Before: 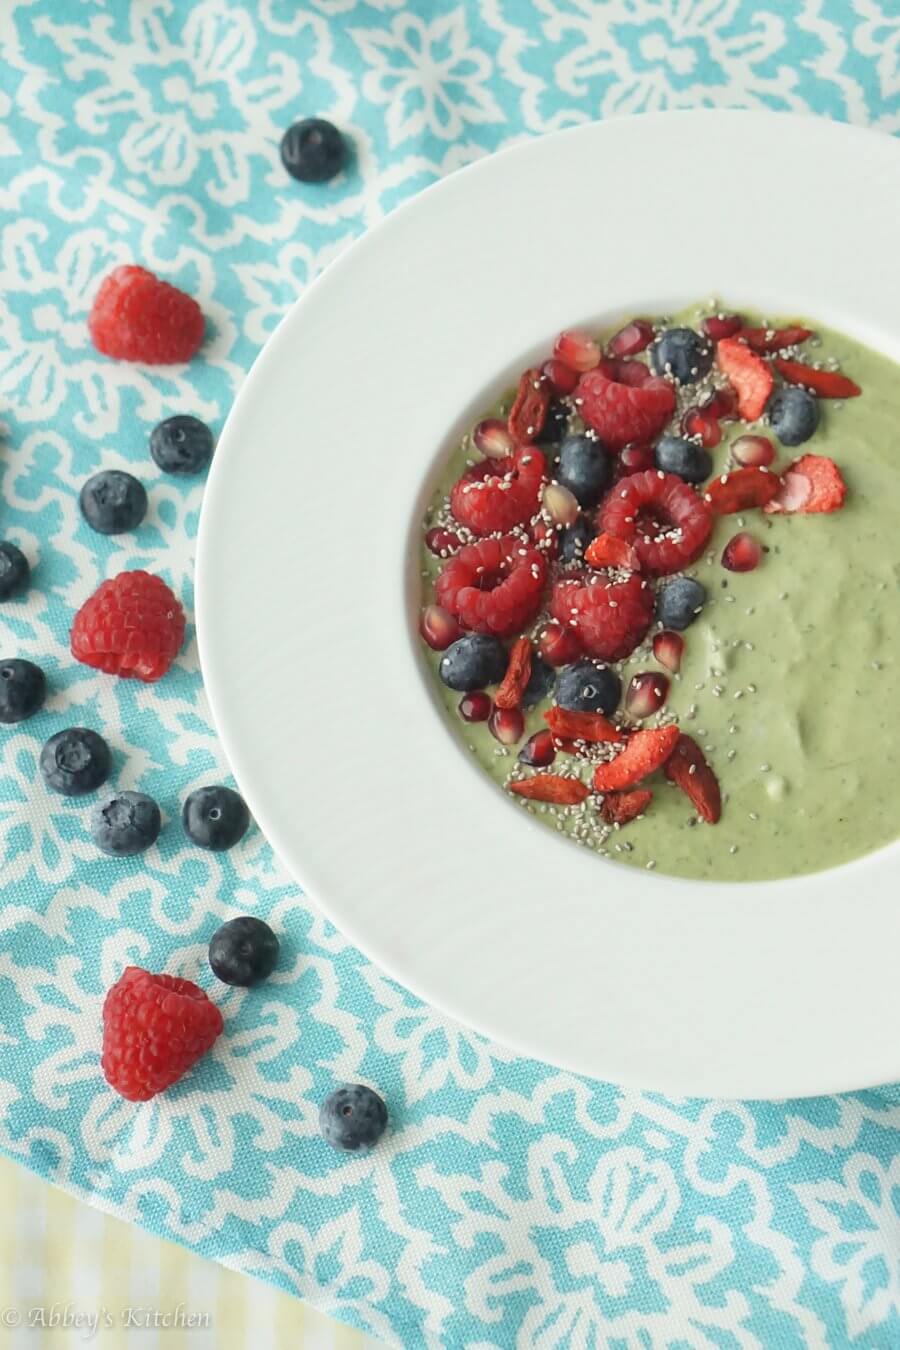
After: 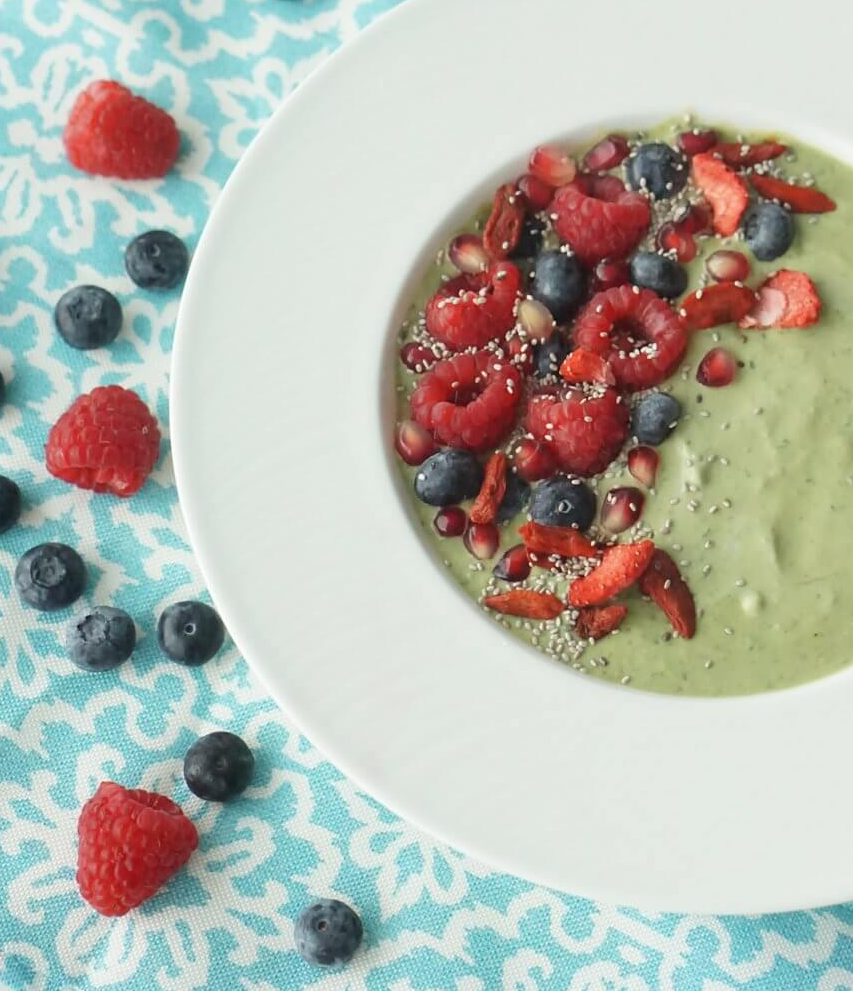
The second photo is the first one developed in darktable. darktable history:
crop and rotate: left 2.862%, top 13.725%, right 2.339%, bottom 12.865%
